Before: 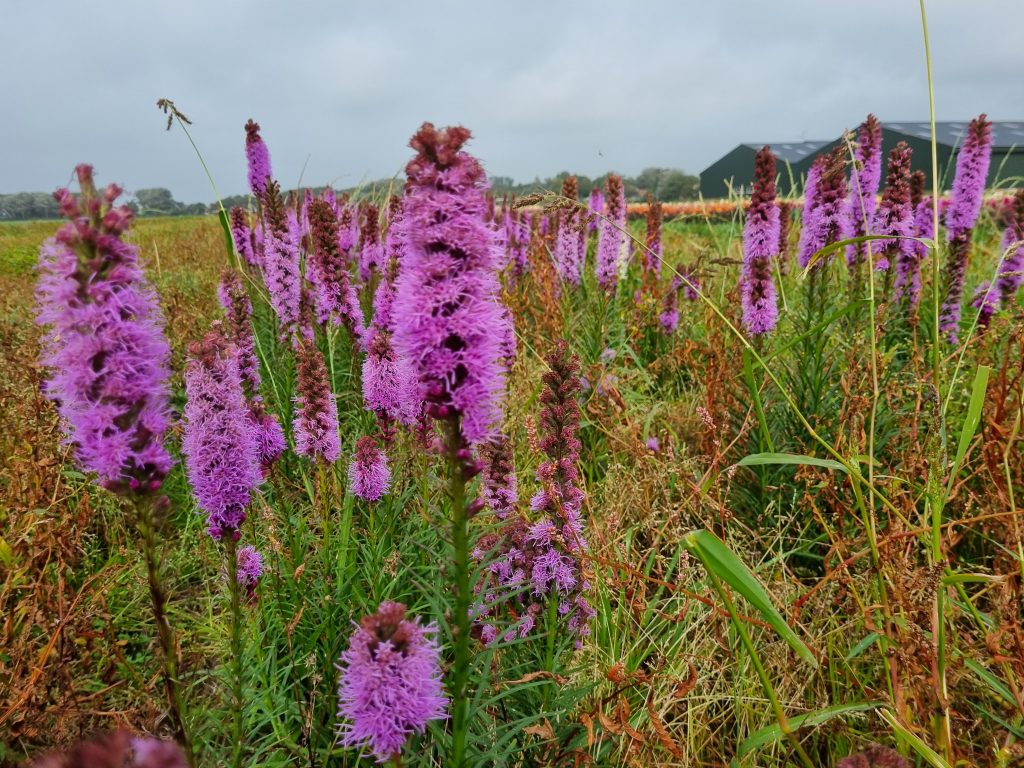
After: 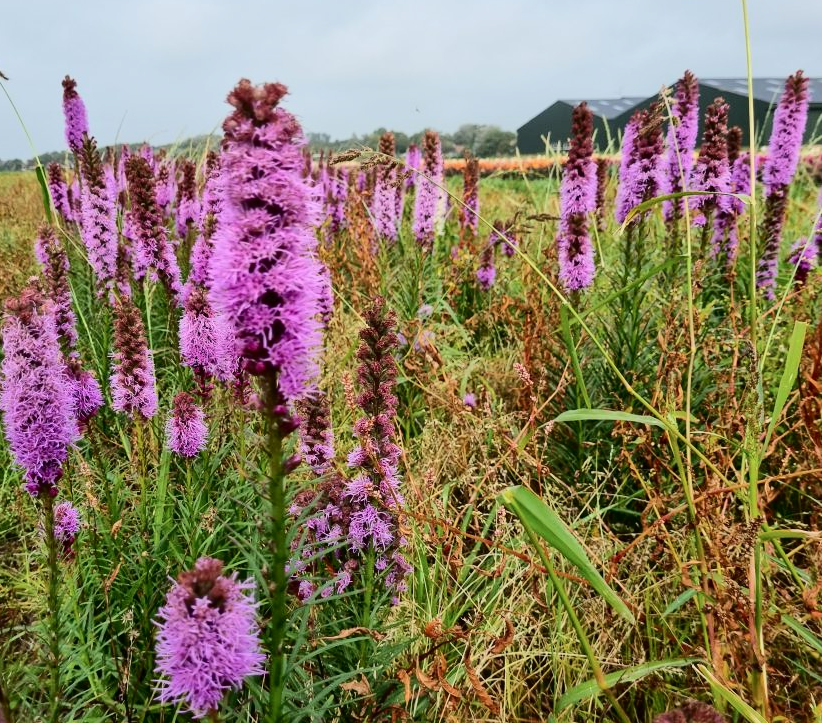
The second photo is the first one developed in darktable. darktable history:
tone curve: curves: ch0 [(0, 0) (0.003, 0.002) (0.011, 0.009) (0.025, 0.019) (0.044, 0.031) (0.069, 0.04) (0.1, 0.059) (0.136, 0.092) (0.177, 0.134) (0.224, 0.192) (0.277, 0.262) (0.335, 0.348) (0.399, 0.446) (0.468, 0.554) (0.543, 0.646) (0.623, 0.731) (0.709, 0.807) (0.801, 0.867) (0.898, 0.931) (1, 1)], color space Lab, independent channels, preserve colors none
crop and rotate: left 17.88%, top 5.836%, right 1.765%
